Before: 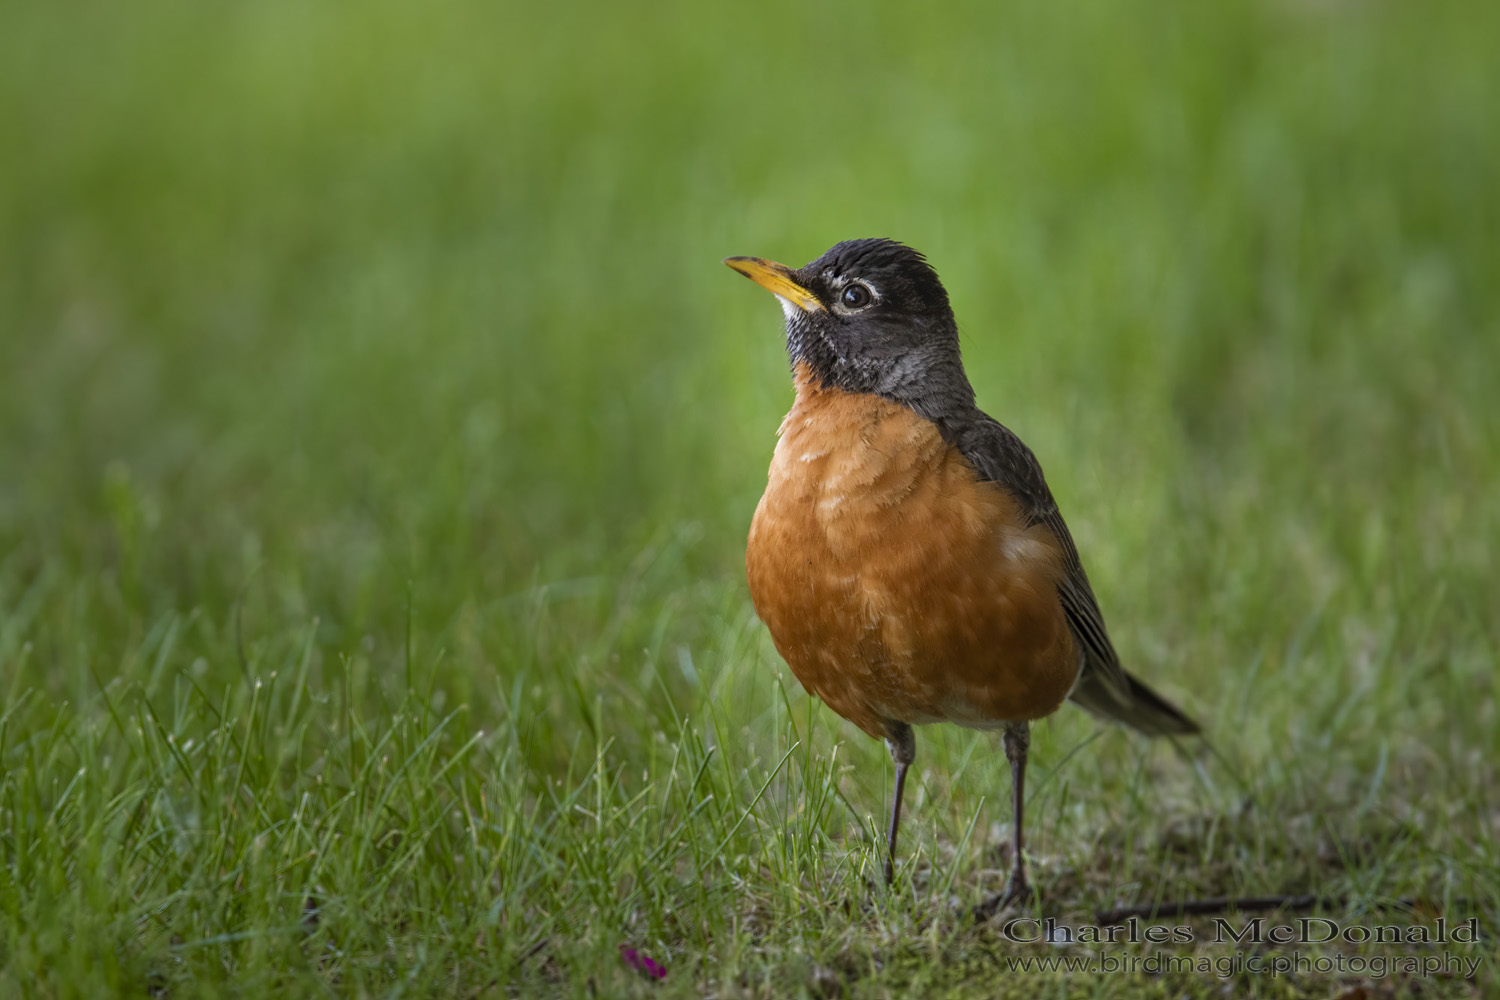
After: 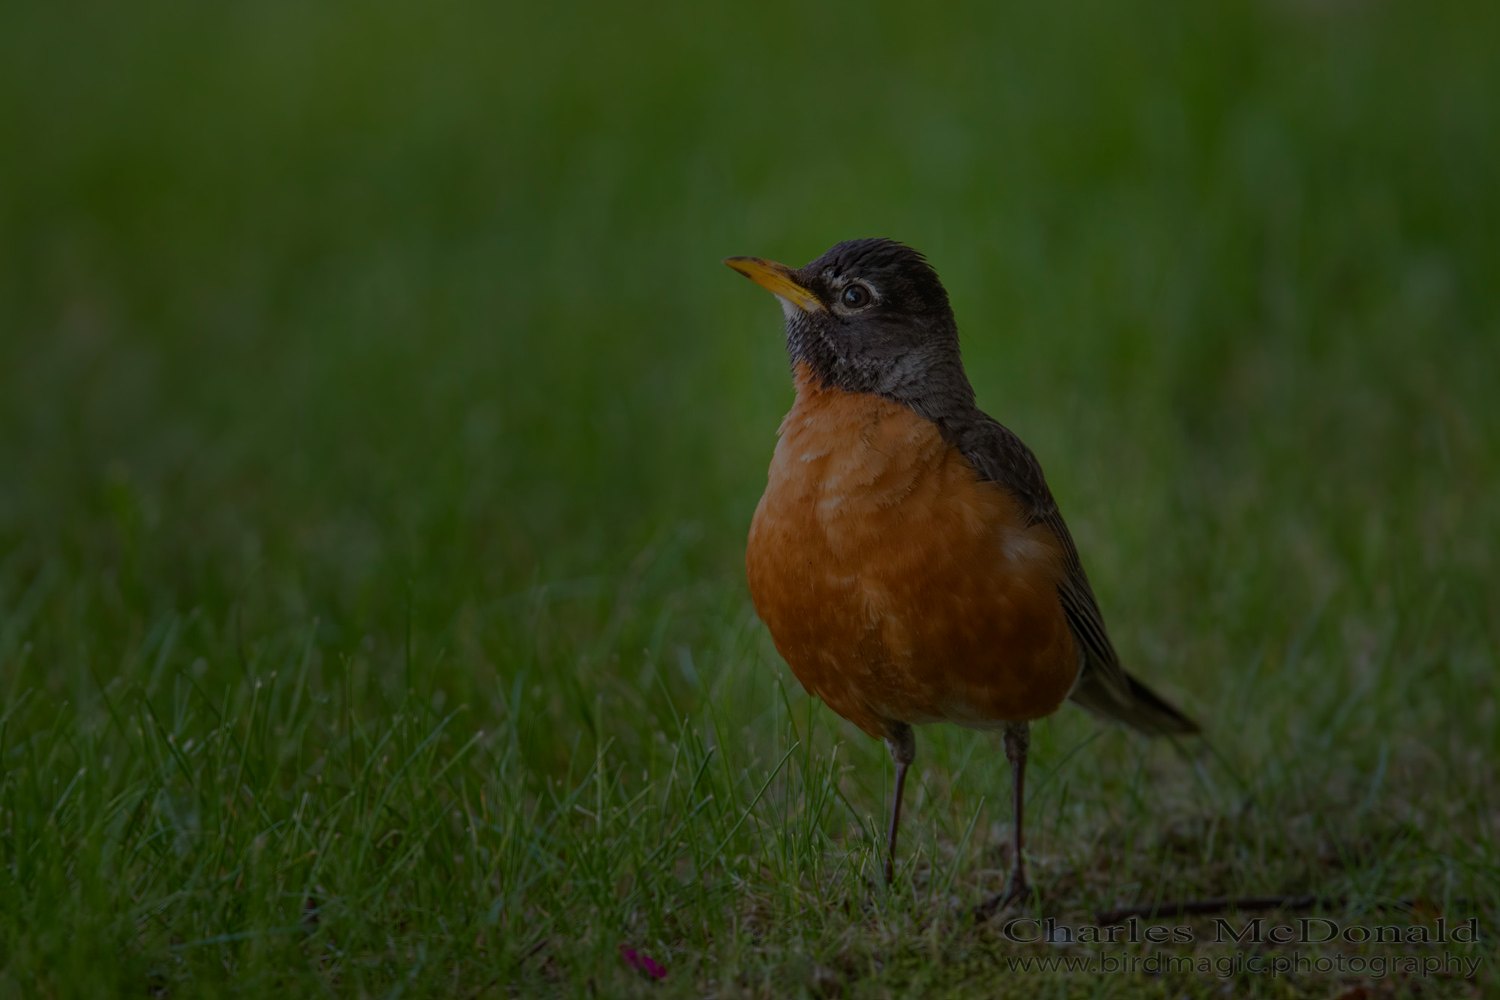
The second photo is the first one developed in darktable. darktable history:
exposure: exposure -2.343 EV, compensate highlight preservation false
color balance rgb: linear chroma grading › shadows -6.728%, linear chroma grading › highlights -6.038%, linear chroma grading › global chroma -10.368%, linear chroma grading › mid-tones -8.309%, perceptual saturation grading › global saturation 25.327%, contrast -20.234%
